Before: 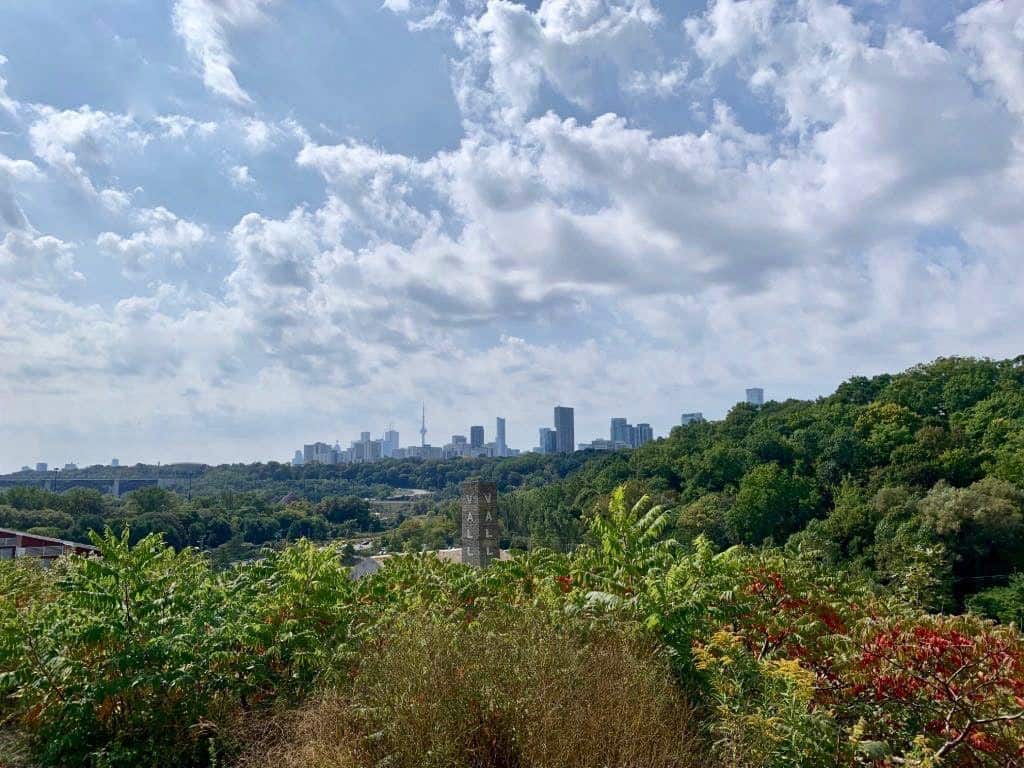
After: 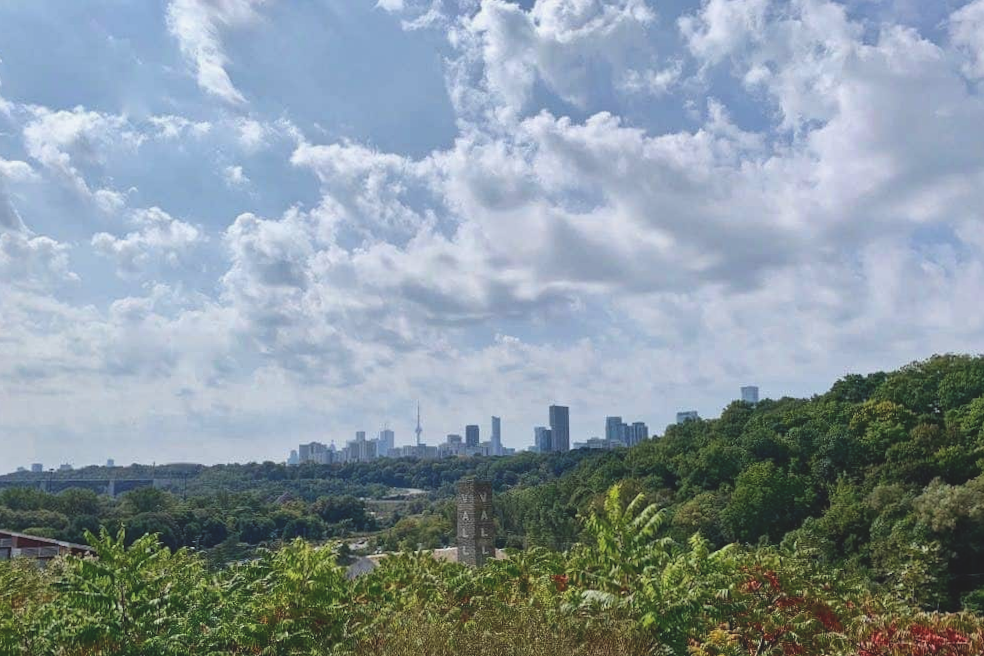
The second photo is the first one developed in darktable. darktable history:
exposure: black level correction -0.015, exposure -0.125 EV, compensate highlight preservation false
crop and rotate: angle 0.2°, left 0.275%, right 3.127%, bottom 14.18%
